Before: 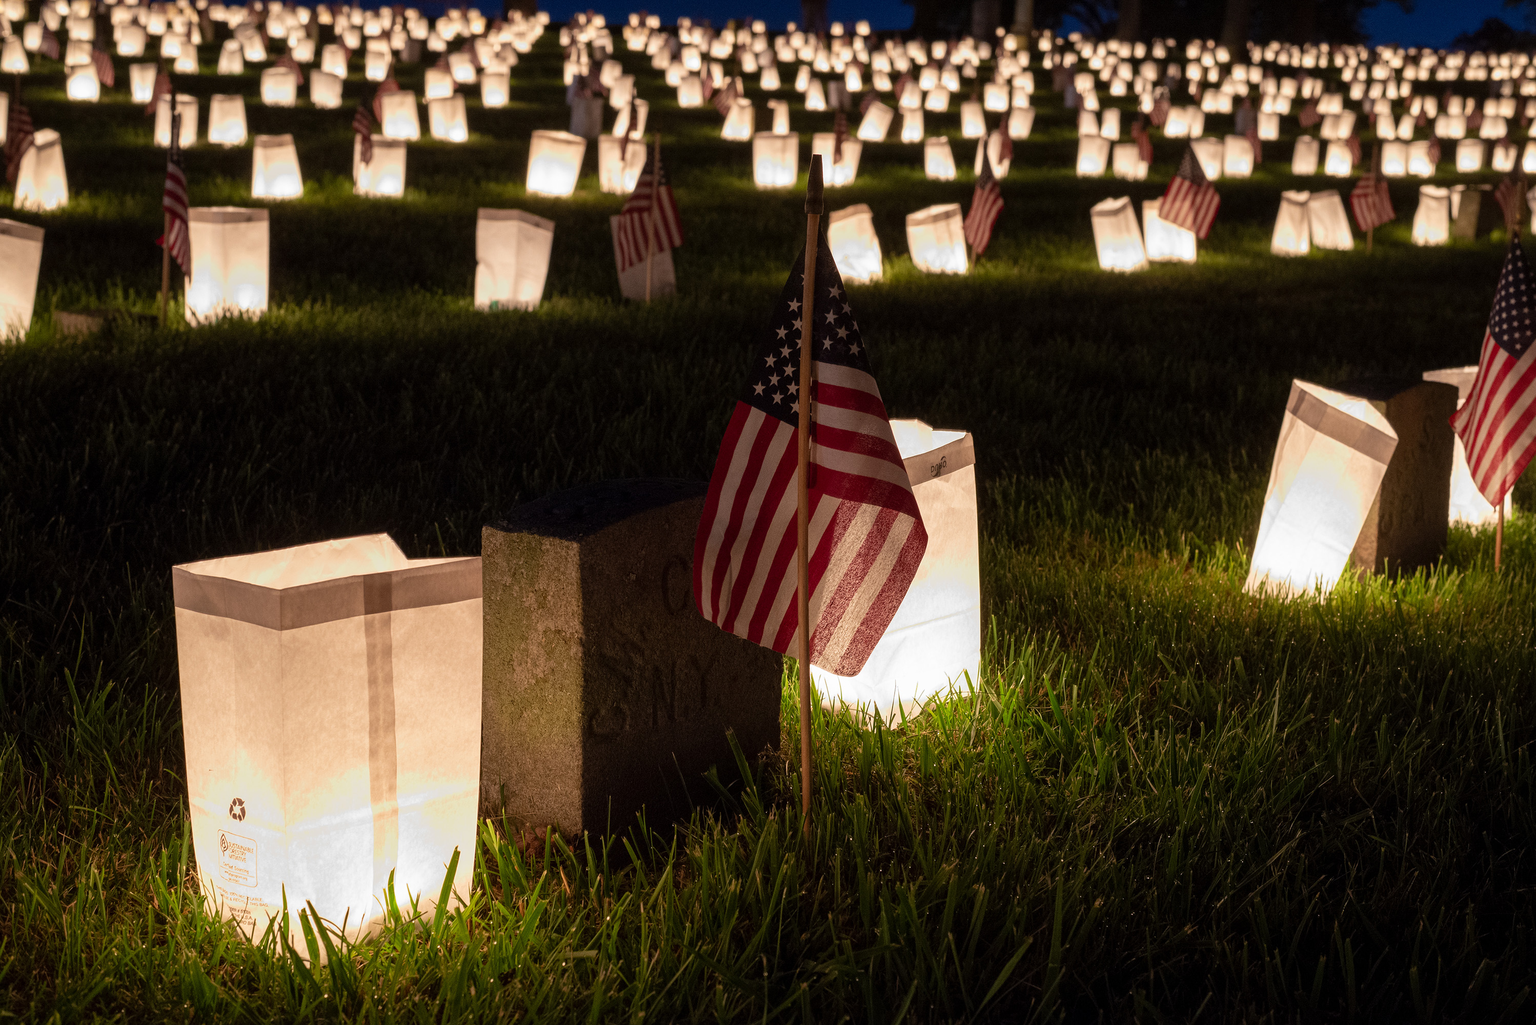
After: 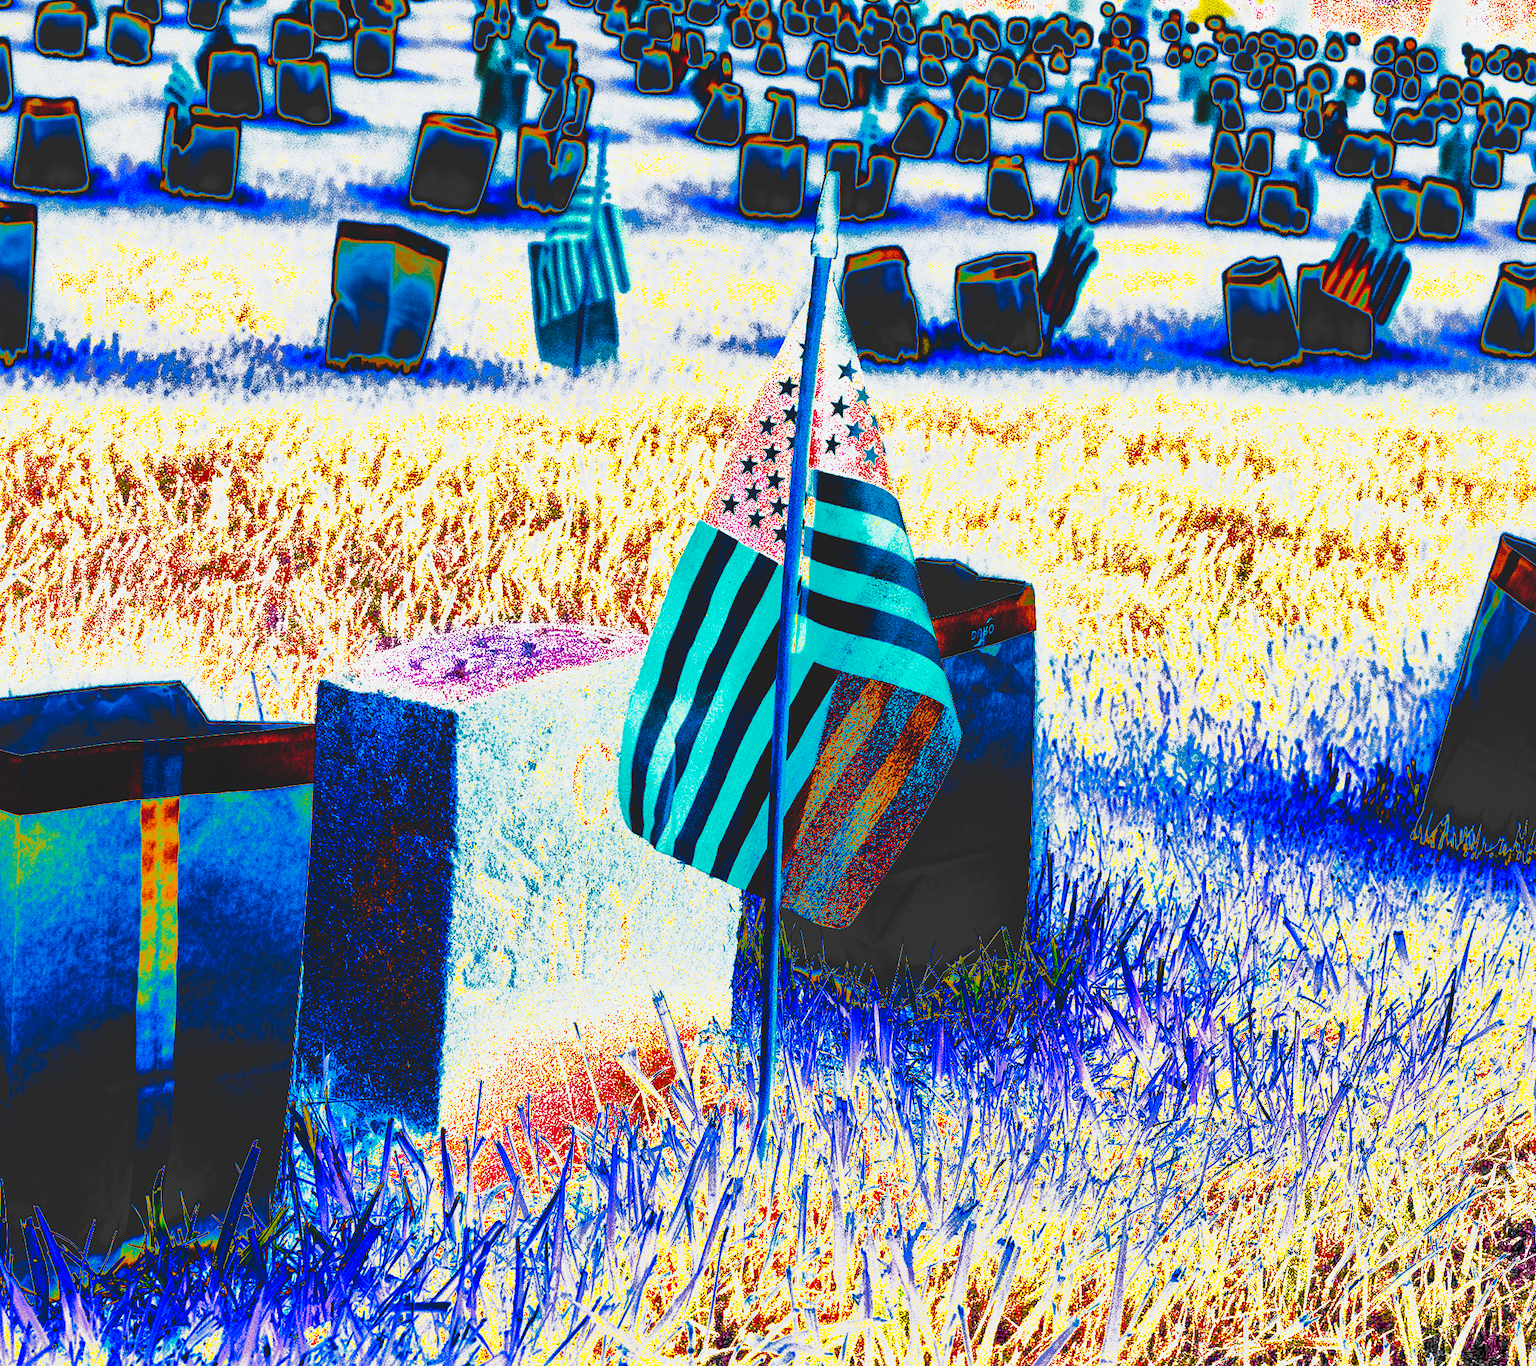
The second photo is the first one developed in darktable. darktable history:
exposure: exposure -1.468 EV, compensate highlight preservation false
tone equalizer: -8 EV -0.75 EV, -7 EV -0.7 EV, -6 EV -0.6 EV, -5 EV -0.4 EV, -3 EV 0.4 EV, -2 EV 0.6 EV, -1 EV 0.7 EV, +0 EV 0.75 EV, edges refinement/feathering 500, mask exposure compensation -1.57 EV, preserve details no
tone curve: curves: ch0 [(0, 0) (0.003, 0.99) (0.011, 0.983) (0.025, 0.934) (0.044, 0.719) (0.069, 0.382) (0.1, 0.204) (0.136, 0.093) (0.177, 0.094) (0.224, 0.093) (0.277, 0.098) (0.335, 0.214) (0.399, 0.616) (0.468, 0.827) (0.543, 0.464) (0.623, 0.145) (0.709, 0.127) (0.801, 0.187) (0.898, 0.203) (1, 1)], preserve colors none
contrast brightness saturation: contrast 0.06, brightness -0.01, saturation -0.23
crop and rotate: angle -3.27°, left 14.277%, top 0.028%, right 10.766%, bottom 0.028%
shadows and highlights: shadows 38.43, highlights -74.54
